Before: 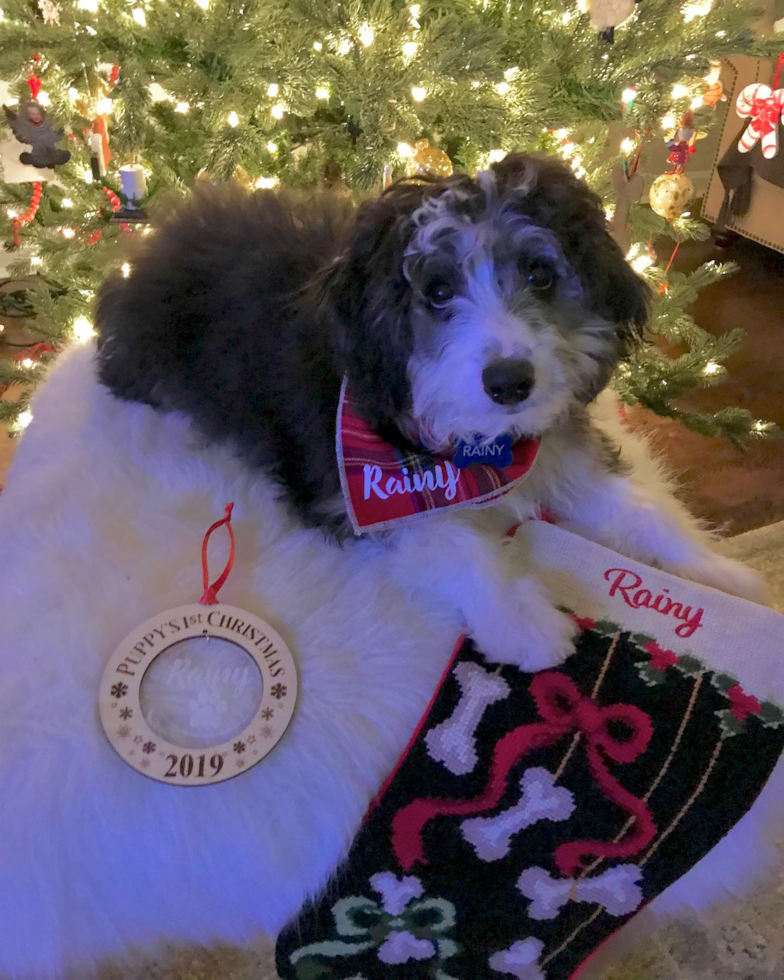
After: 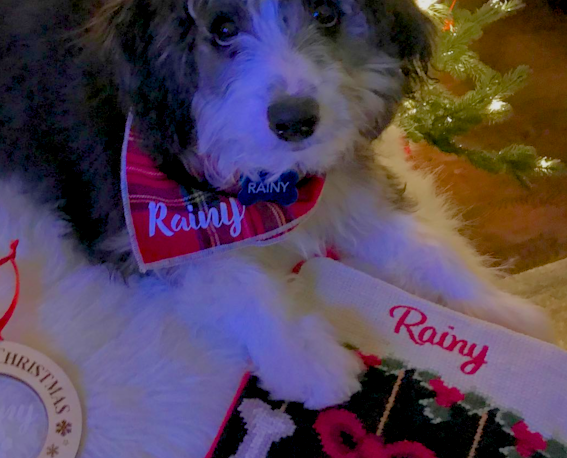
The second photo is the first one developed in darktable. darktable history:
color balance rgb: global offset › luminance -0.471%, perceptual saturation grading › global saturation 20.288%, perceptual saturation grading › highlights -19.975%, perceptual saturation grading › shadows 29.813%
crop and rotate: left 27.561%, top 26.867%, bottom 26.359%
tone equalizer: -8 EV 0.266 EV, -7 EV 0.447 EV, -6 EV 0.385 EV, -5 EV 0.28 EV, -3 EV -0.244 EV, -2 EV -0.389 EV, -1 EV -0.417 EV, +0 EV -0.276 EV, edges refinement/feathering 500, mask exposure compensation -1.57 EV, preserve details no
